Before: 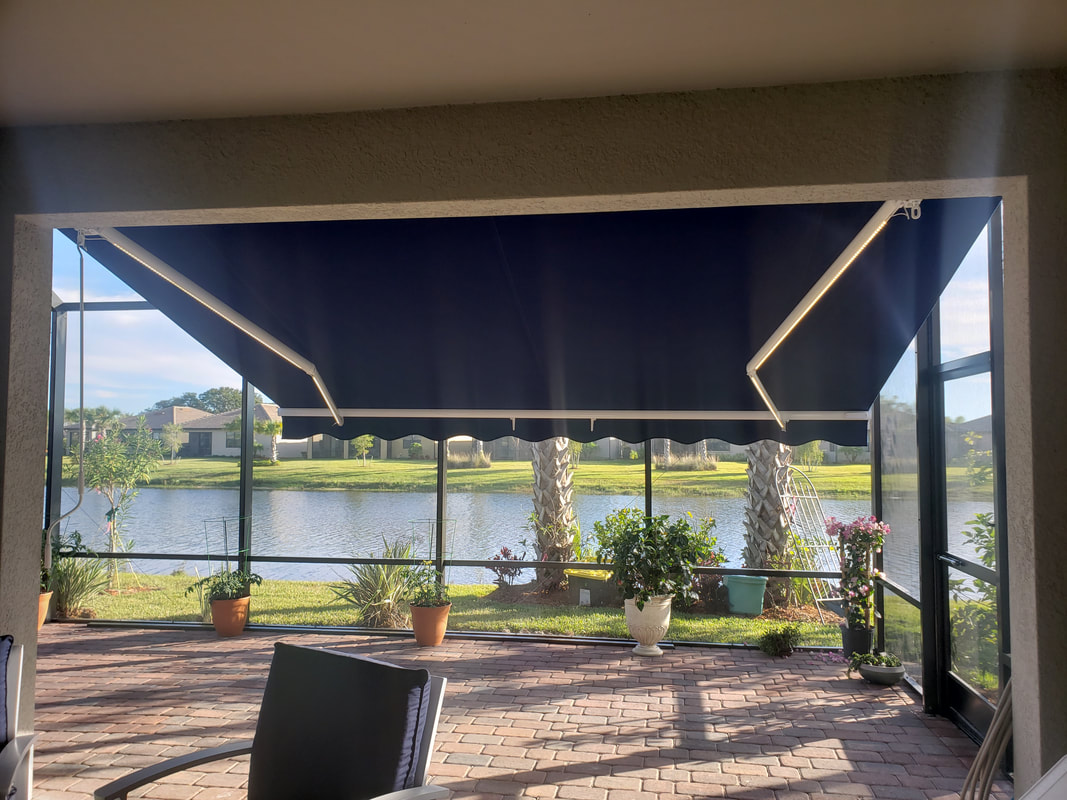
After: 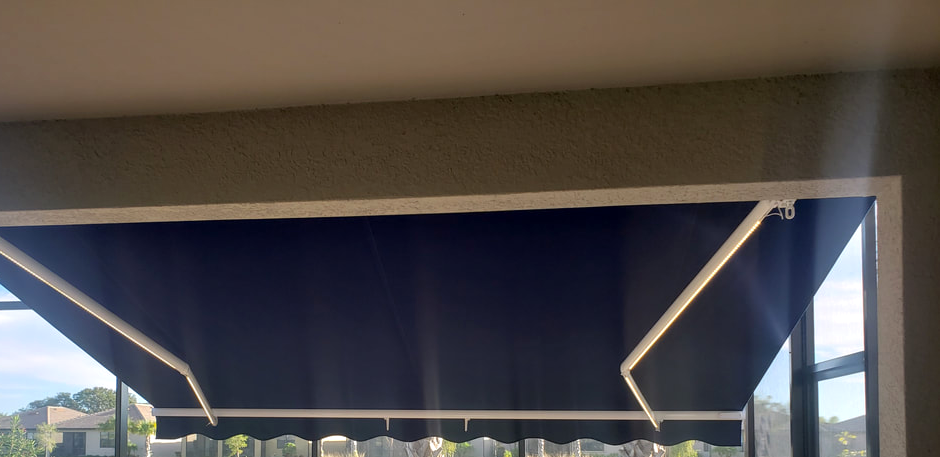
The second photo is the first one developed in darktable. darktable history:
crop and rotate: left 11.812%, bottom 42.776%
exposure: exposure 0.207 EV, compensate highlight preservation false
